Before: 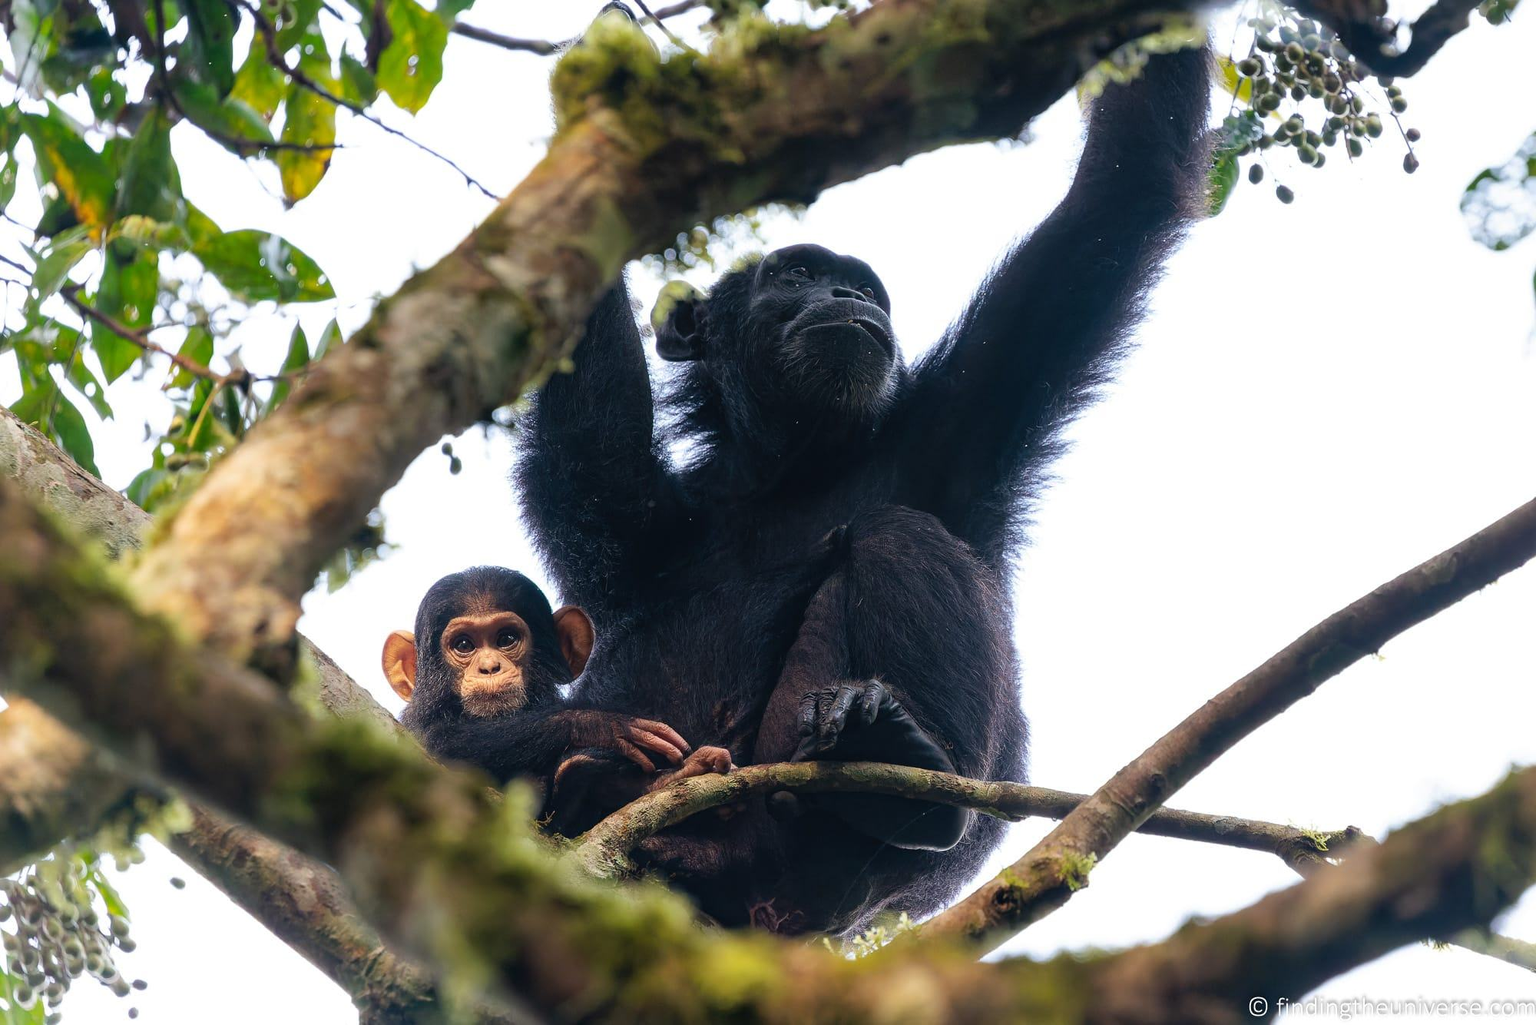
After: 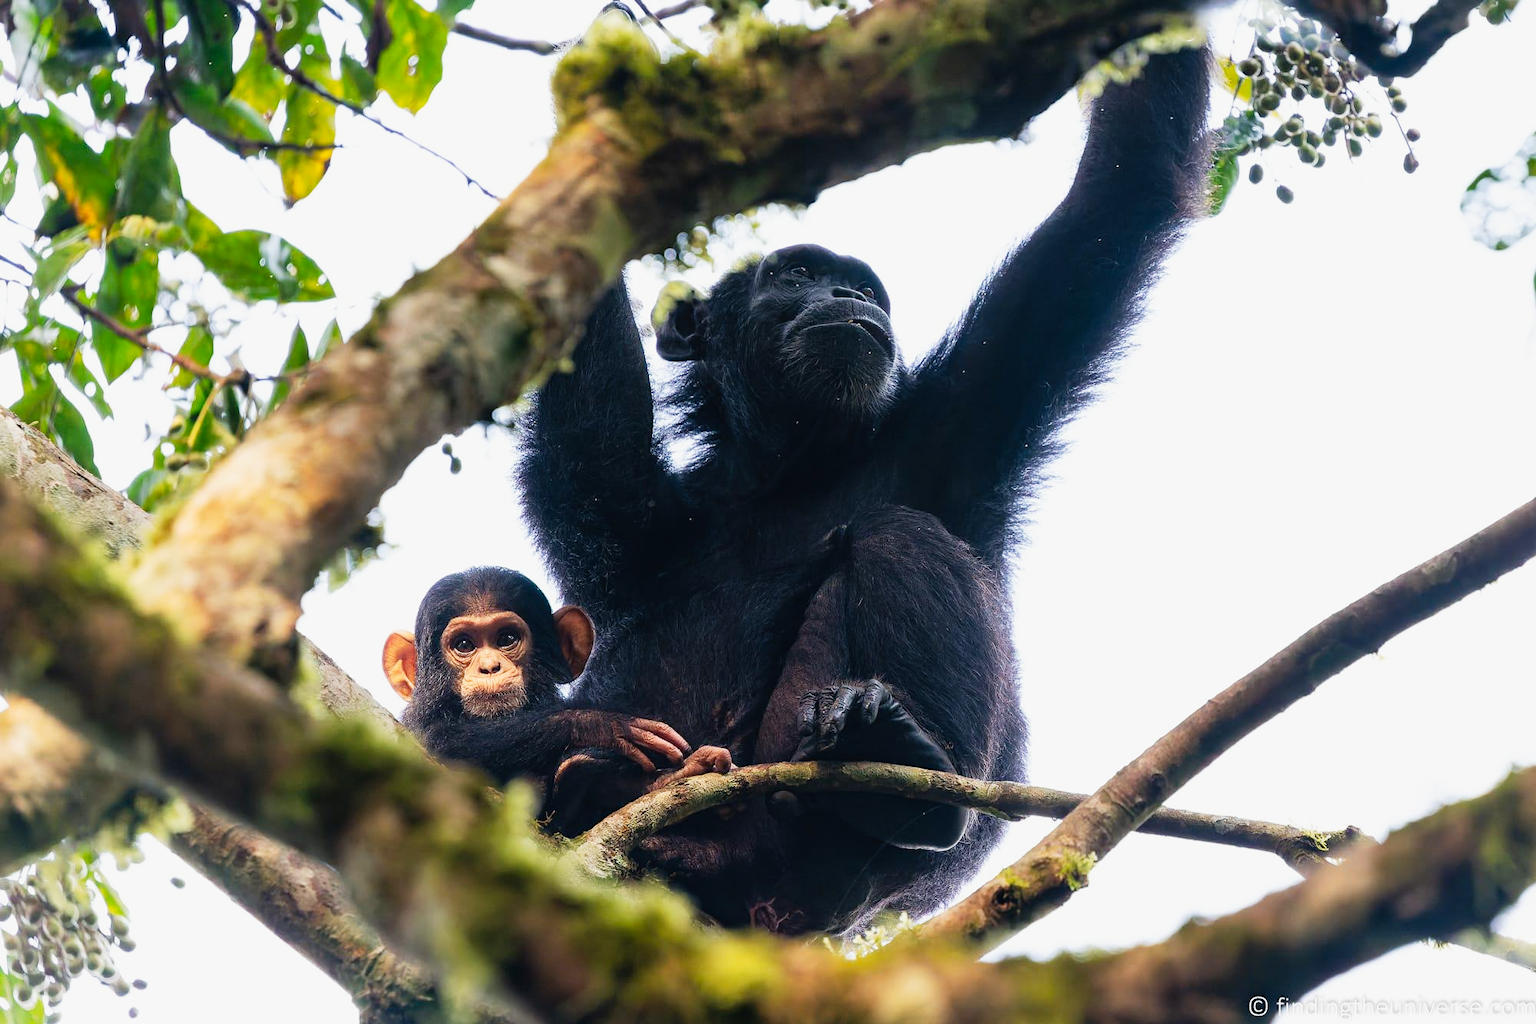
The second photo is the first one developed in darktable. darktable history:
exposure: compensate exposure bias true, compensate highlight preservation false
tone curve: curves: ch0 [(0, 0) (0.091, 0.075) (0.389, 0.441) (0.696, 0.808) (0.844, 0.908) (0.909, 0.942) (1, 0.973)]; ch1 [(0, 0) (0.437, 0.404) (0.48, 0.486) (0.5, 0.5) (0.529, 0.556) (0.58, 0.606) (0.616, 0.654) (1, 1)]; ch2 [(0, 0) (0.442, 0.415) (0.5, 0.5) (0.535, 0.567) (0.585, 0.632) (1, 1)], preserve colors none
